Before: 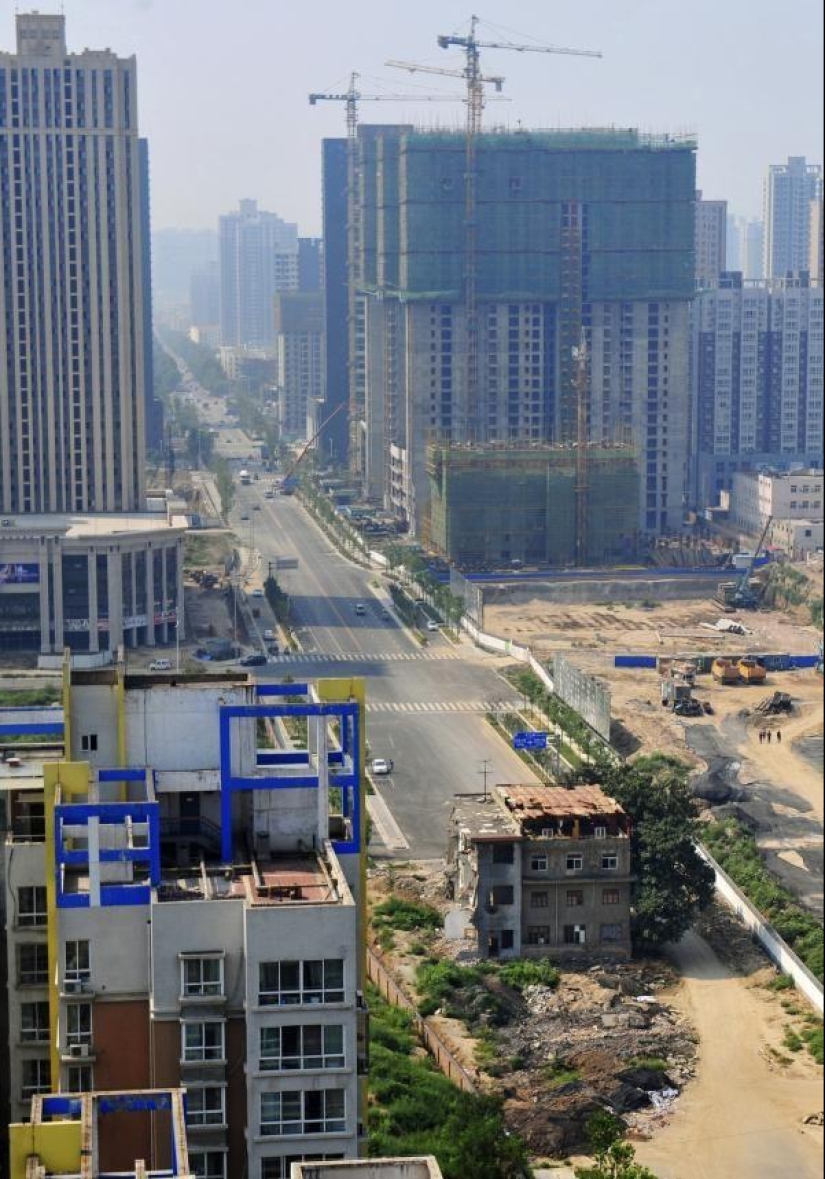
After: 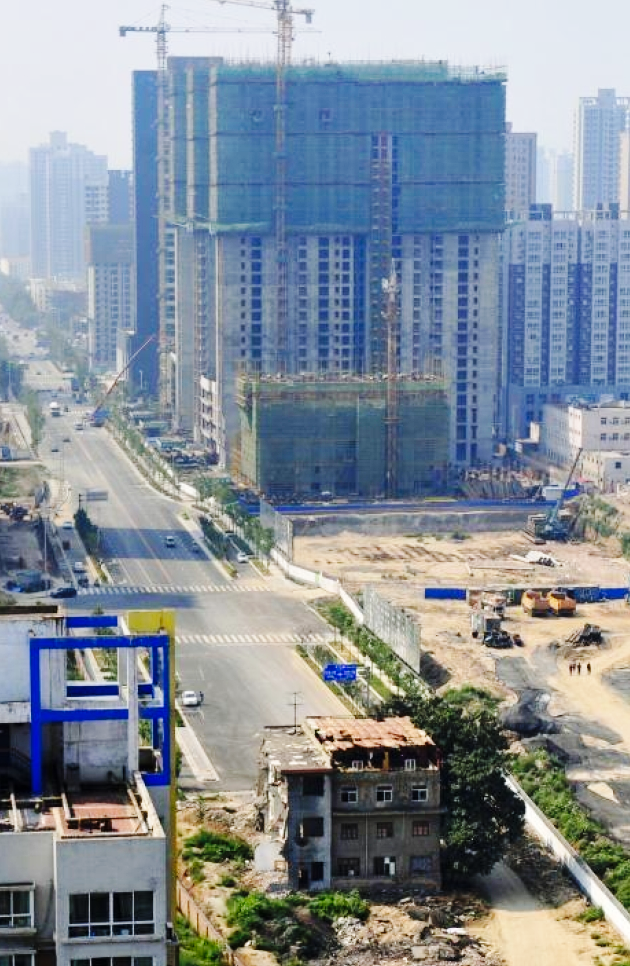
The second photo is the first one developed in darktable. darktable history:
base curve: curves: ch0 [(0, 0) (0.036, 0.025) (0.121, 0.166) (0.206, 0.329) (0.605, 0.79) (1, 1)], preserve colors none
crop: left 23.095%, top 5.827%, bottom 11.854%
